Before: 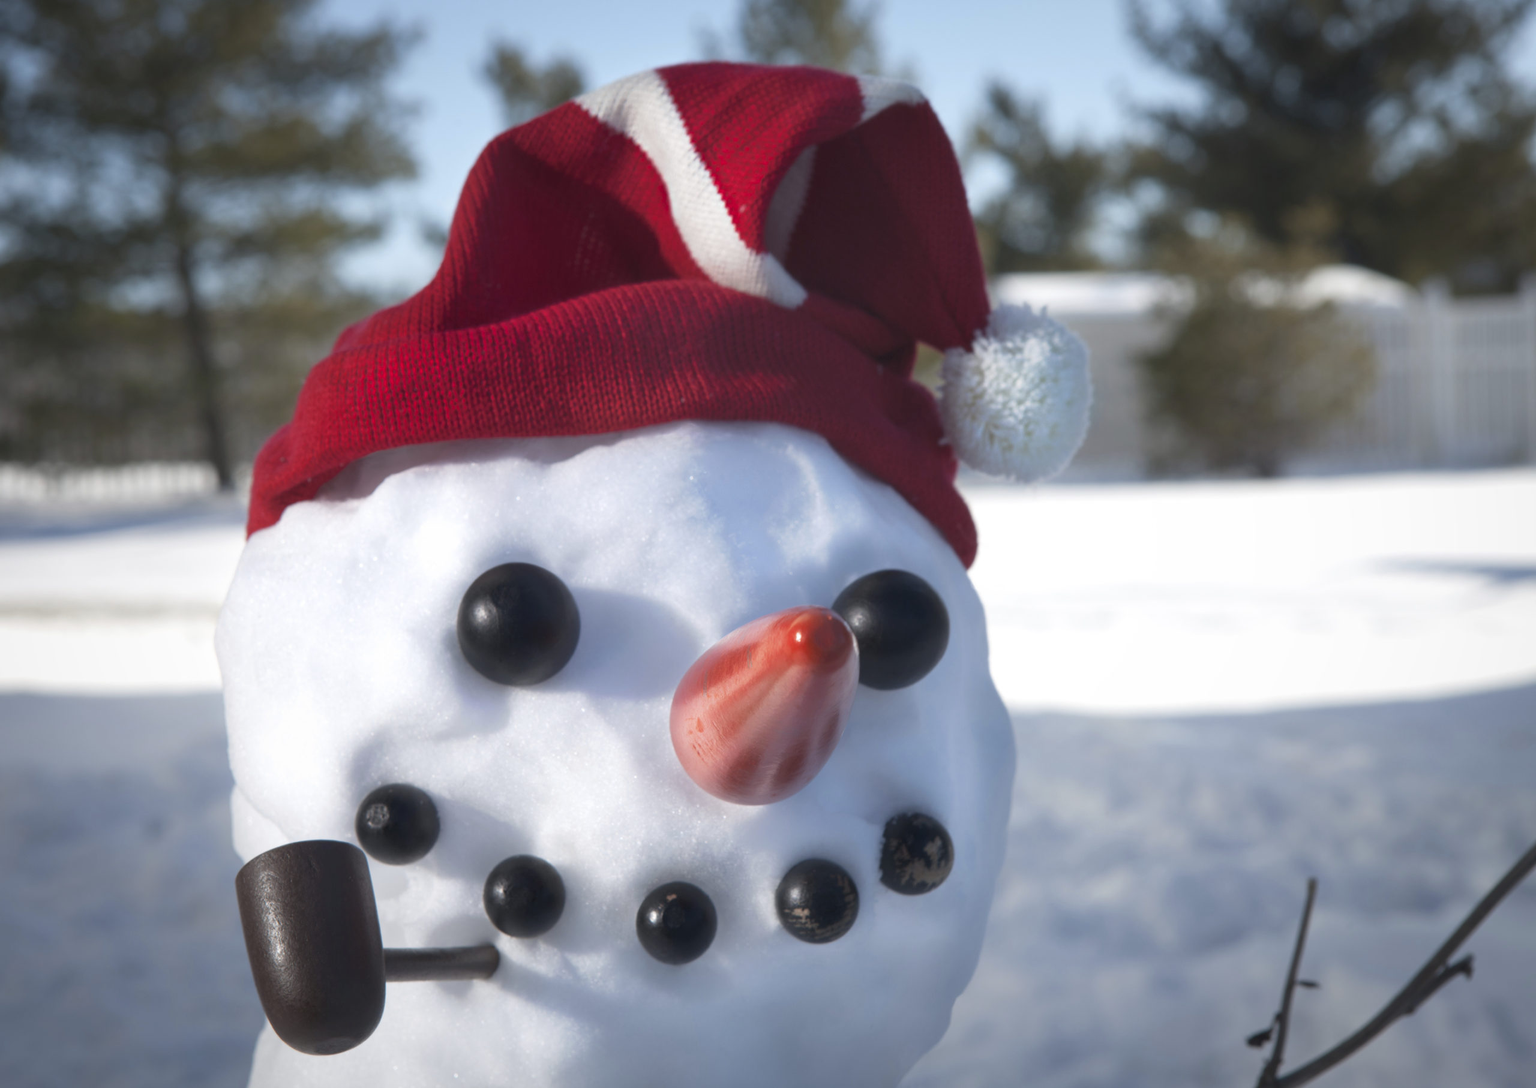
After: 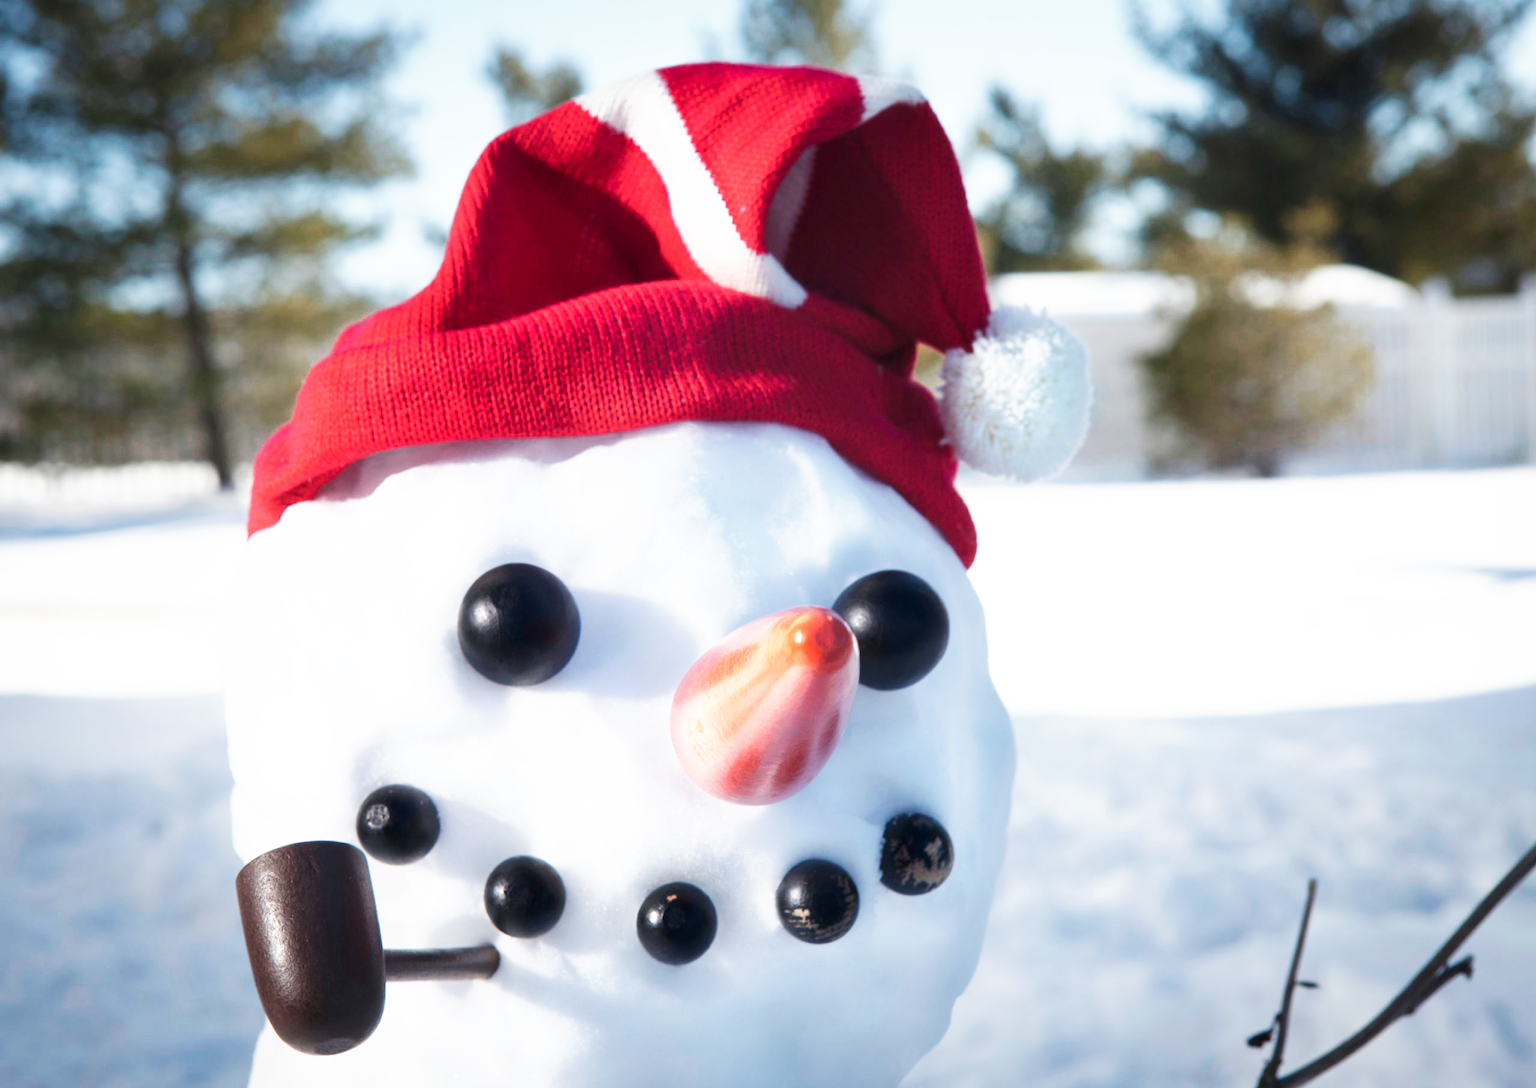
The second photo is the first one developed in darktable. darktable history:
color zones: curves: ch0 [(0, 0.465) (0.092, 0.596) (0.289, 0.464) (0.429, 0.453) (0.571, 0.464) (0.714, 0.455) (0.857, 0.462) (1, 0.465)]
base curve: curves: ch0 [(0, 0) (0.007, 0.004) (0.027, 0.03) (0.046, 0.07) (0.207, 0.54) (0.442, 0.872) (0.673, 0.972) (1, 1)], preserve colors none
